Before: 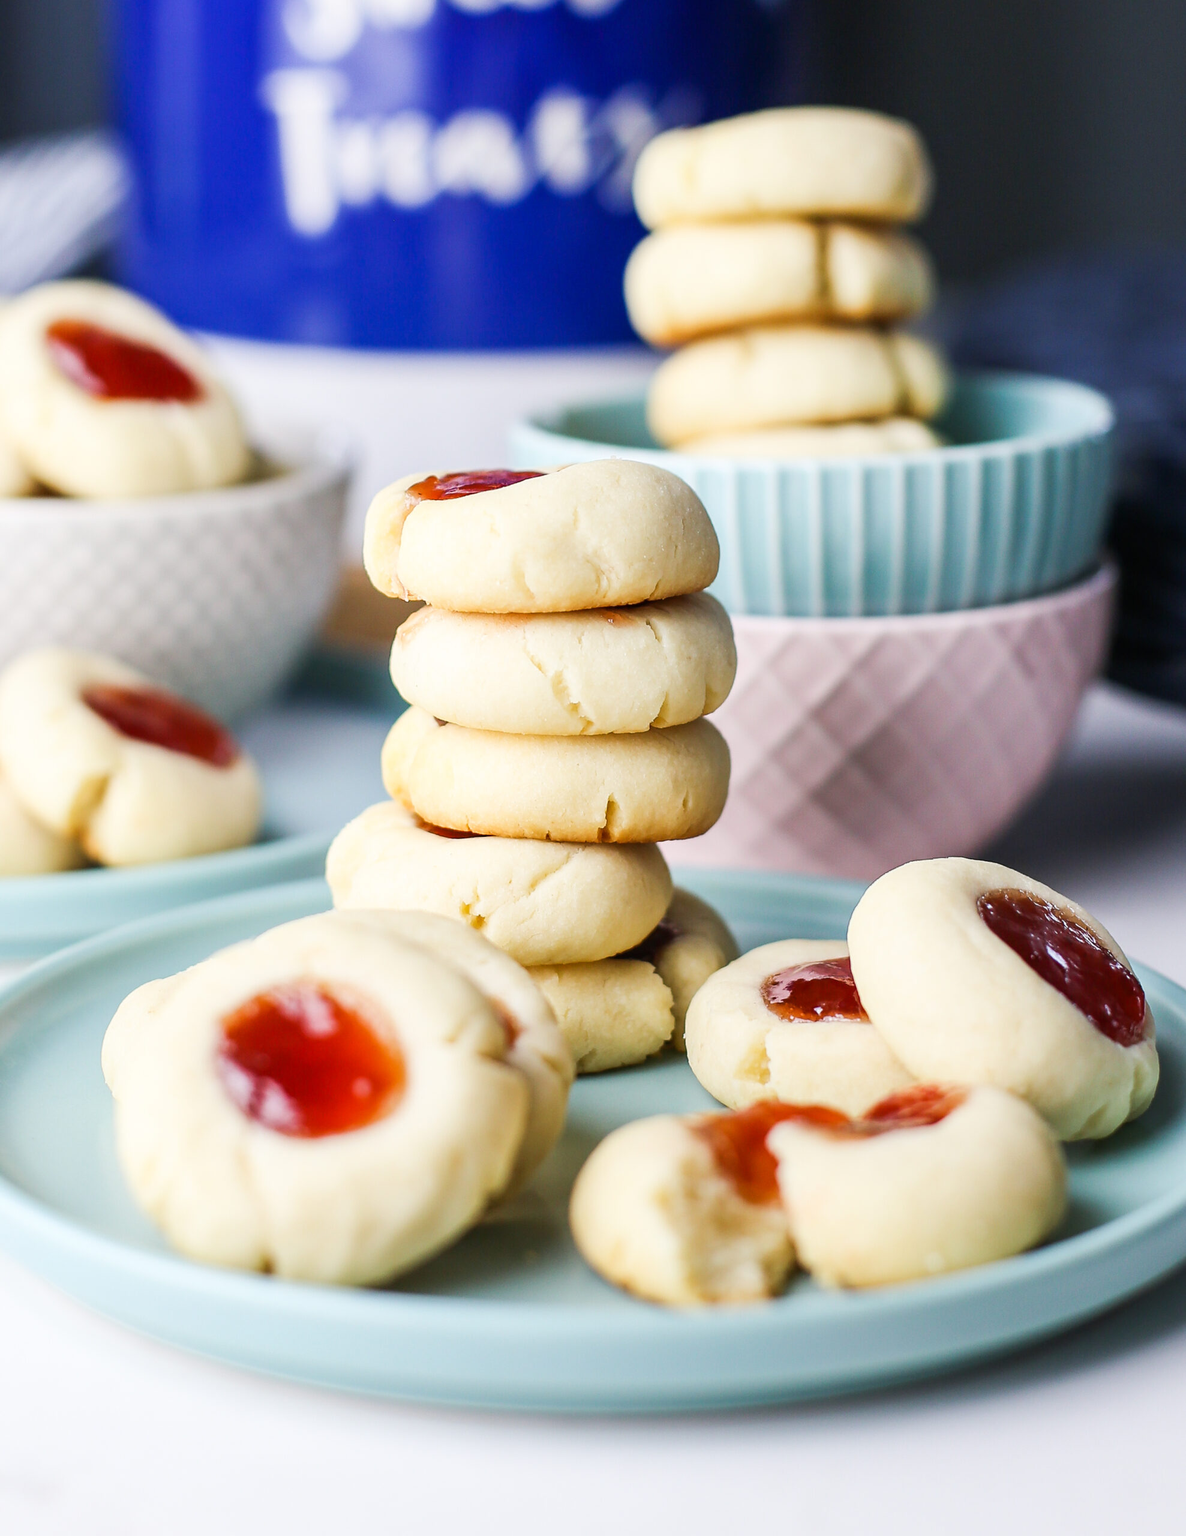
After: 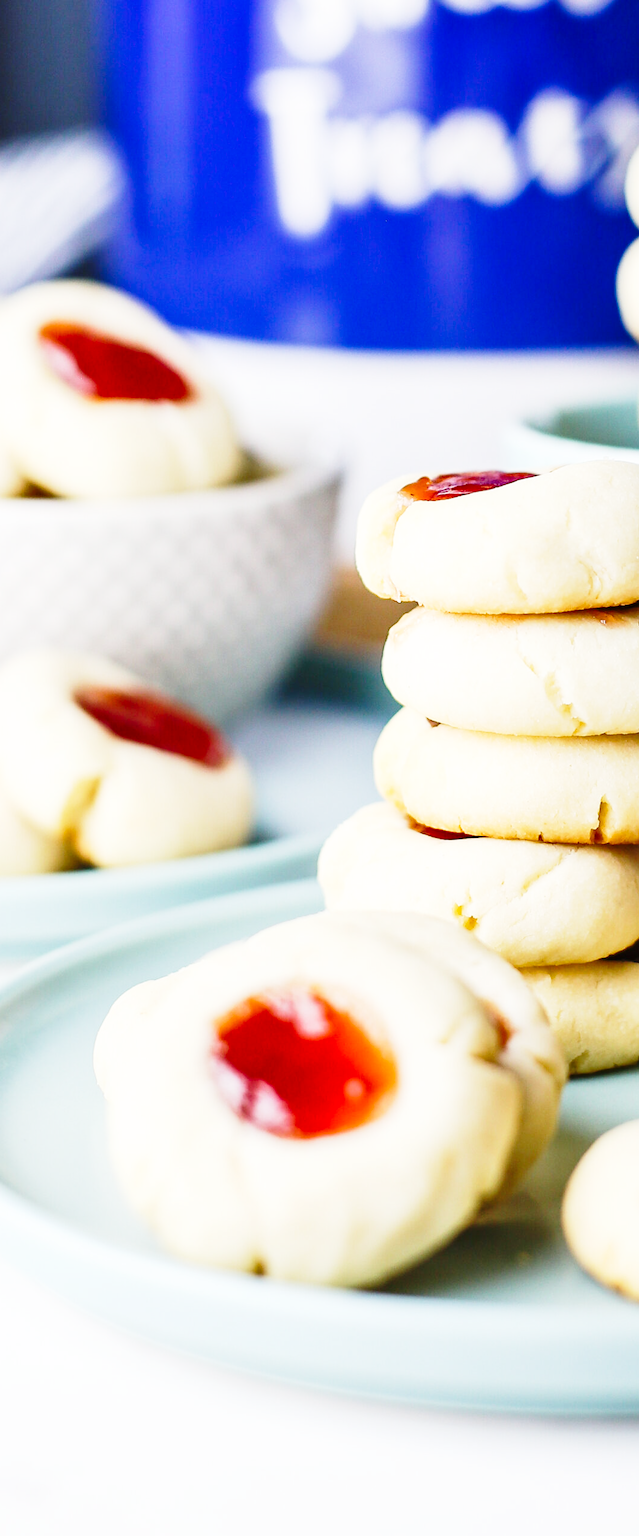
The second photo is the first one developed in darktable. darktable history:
crop: left 0.736%, right 45.388%, bottom 0.087%
shadows and highlights: shadows 36.42, highlights -26.94, soften with gaussian
base curve: curves: ch0 [(0, 0) (0.028, 0.03) (0.121, 0.232) (0.46, 0.748) (0.859, 0.968) (1, 1)], preserve colors none
